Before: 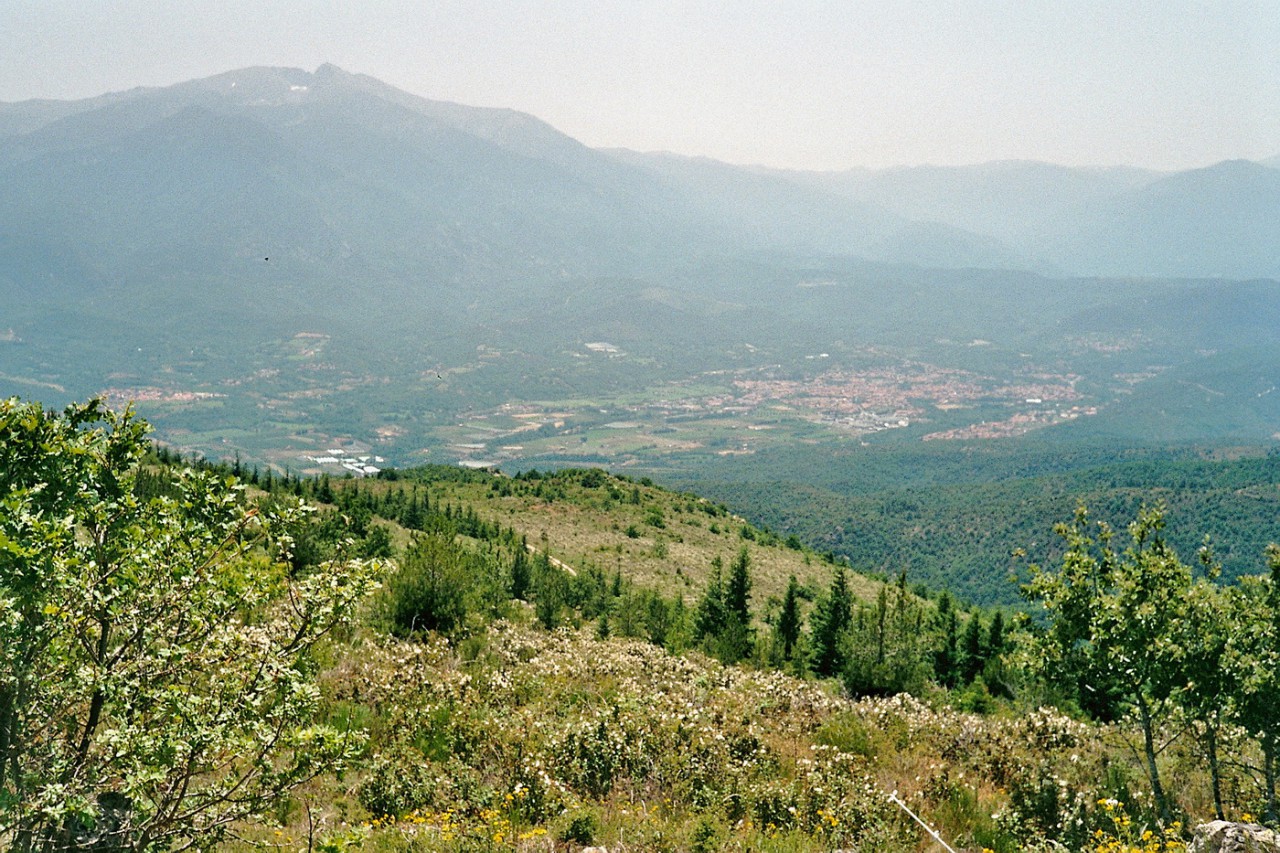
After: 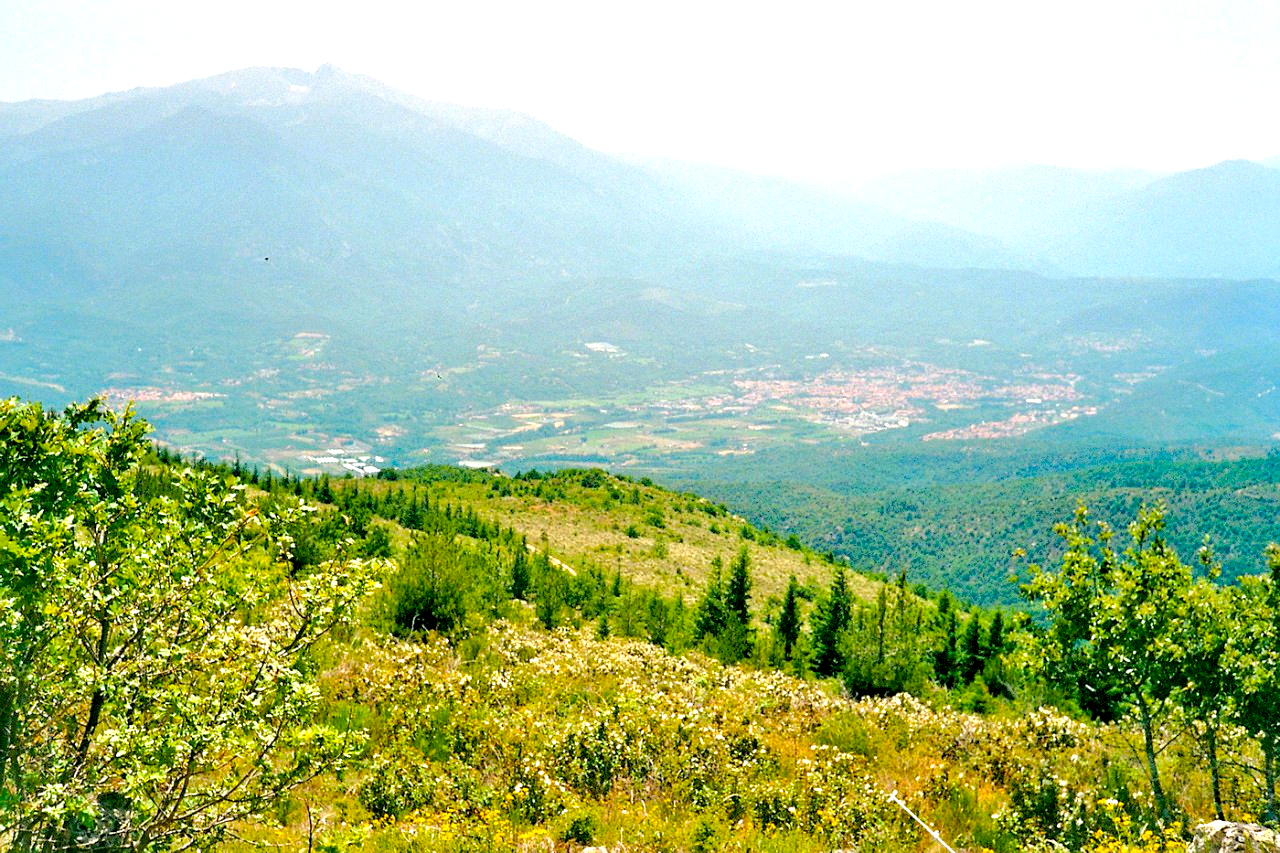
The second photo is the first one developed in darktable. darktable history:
color balance rgb: global offset › luminance -0.892%, linear chroma grading › global chroma 15.418%, perceptual saturation grading › global saturation 30.153%, perceptual brilliance grading › global brilliance 9.49%, perceptual brilliance grading › shadows 14.744%, contrast -9.753%
exposure: black level correction -0.002, exposure 0.538 EV, compensate highlight preservation false
